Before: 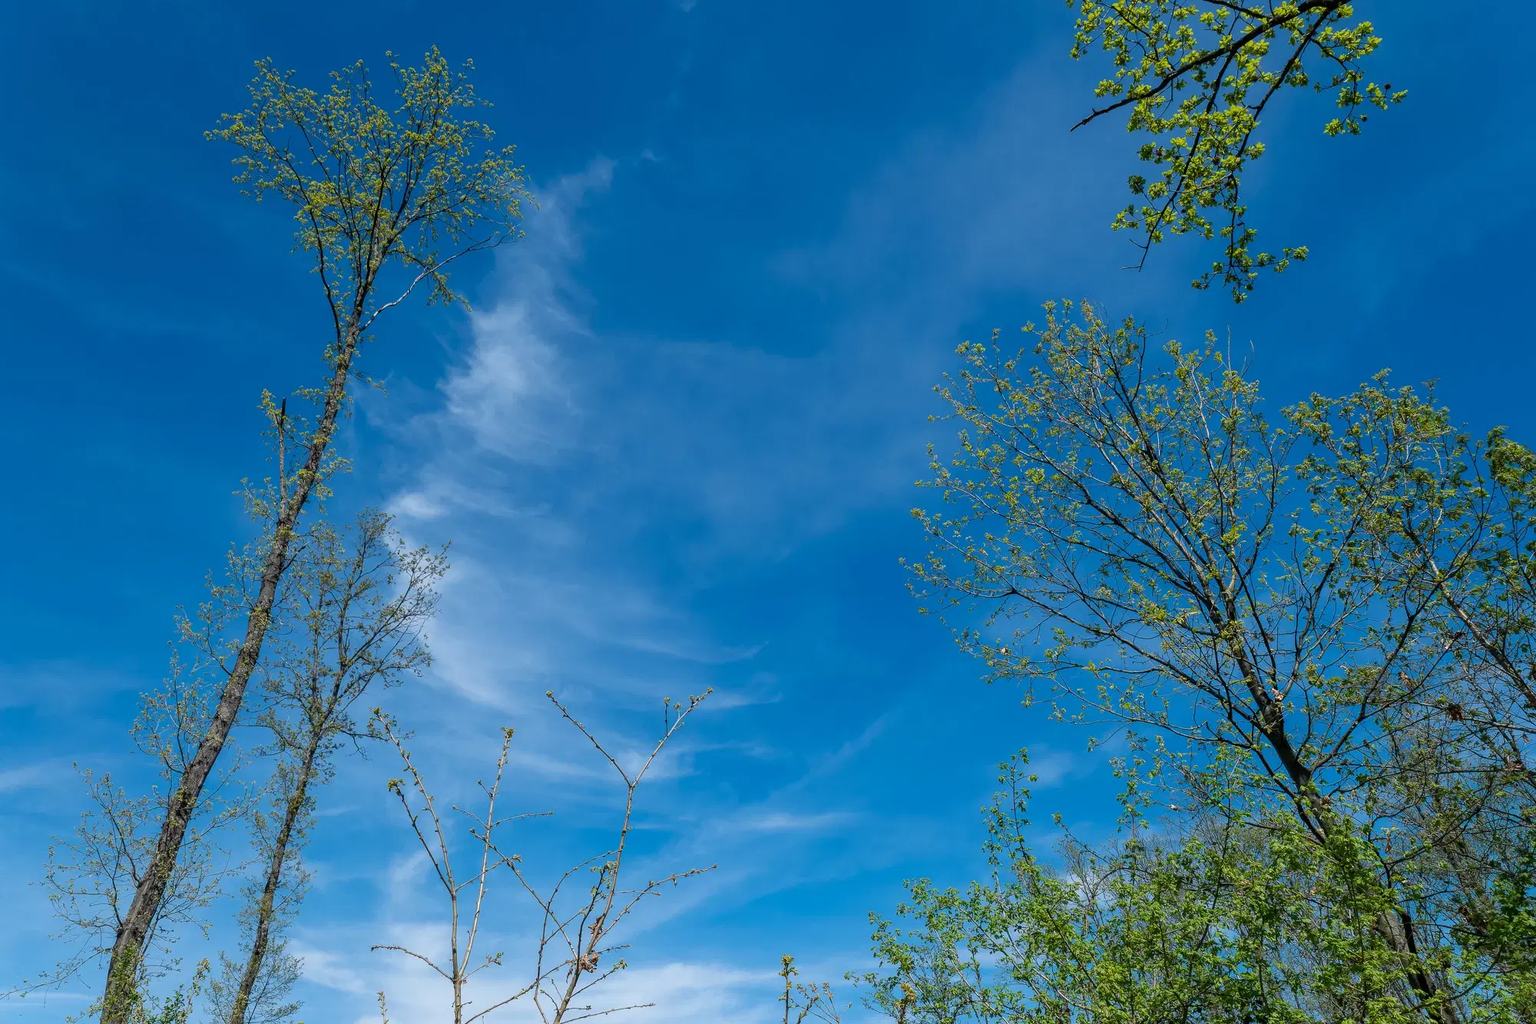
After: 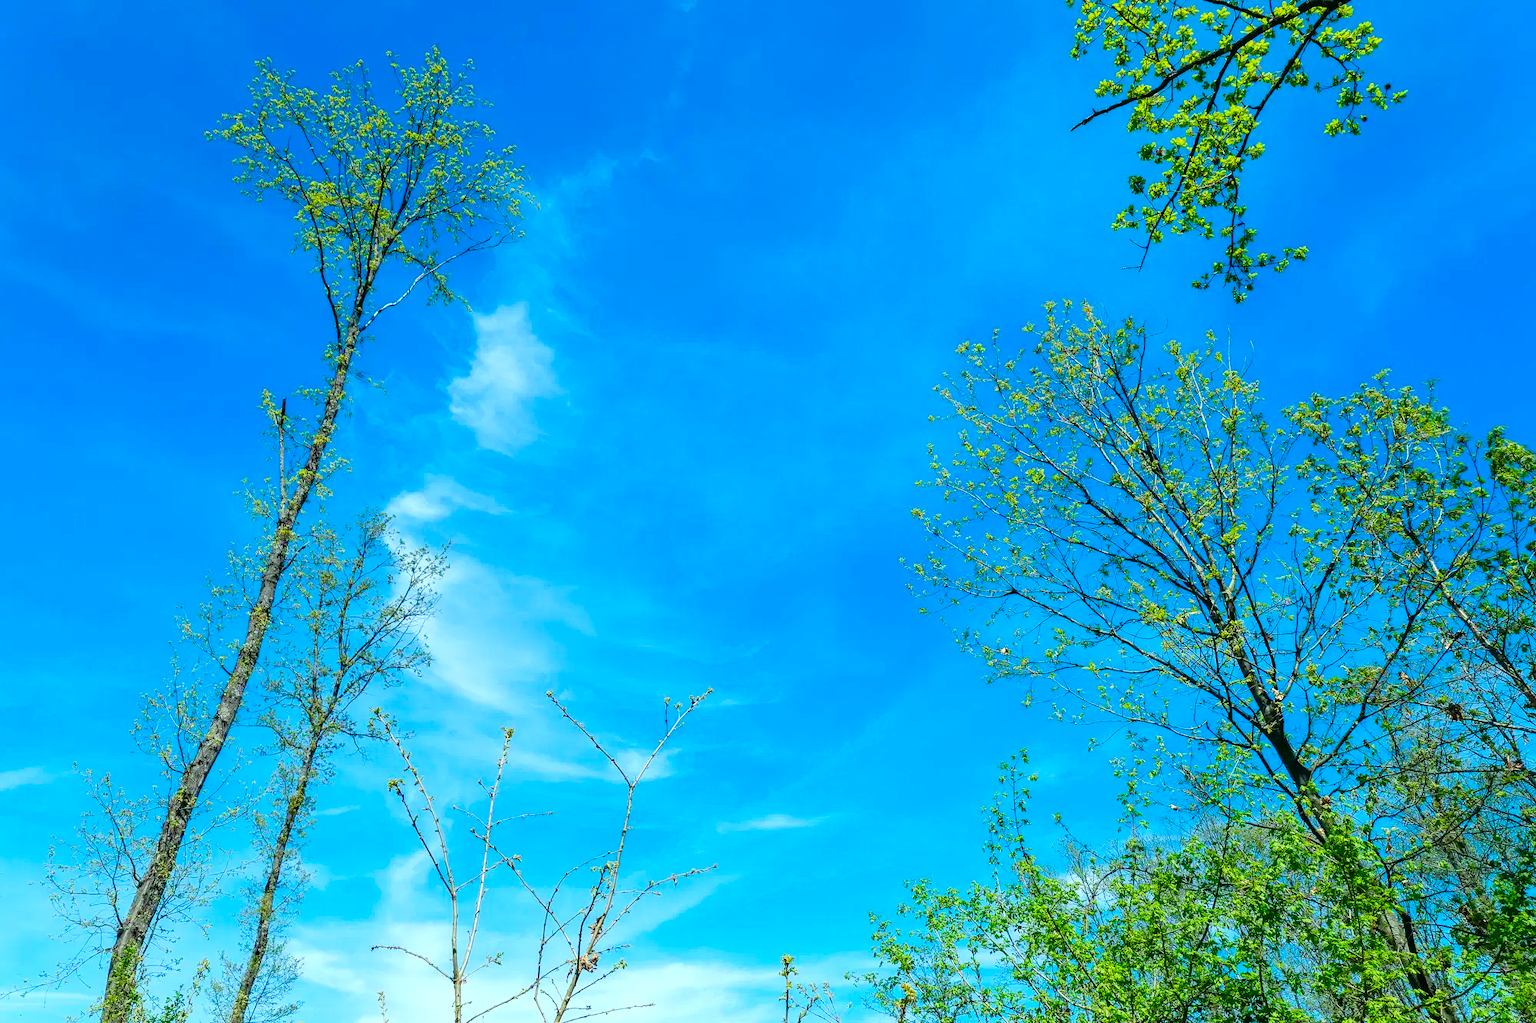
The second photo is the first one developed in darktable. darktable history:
exposure: black level correction -0.002, exposure 0.537 EV, compensate highlight preservation false
tone curve: curves: ch0 [(0, 0) (0.004, 0.001) (0.133, 0.112) (0.325, 0.362) (0.832, 0.893) (1, 1)], preserve colors none
color correction: highlights a* -7.36, highlights b* 1.07, shadows a* -3.91, saturation 1.43
